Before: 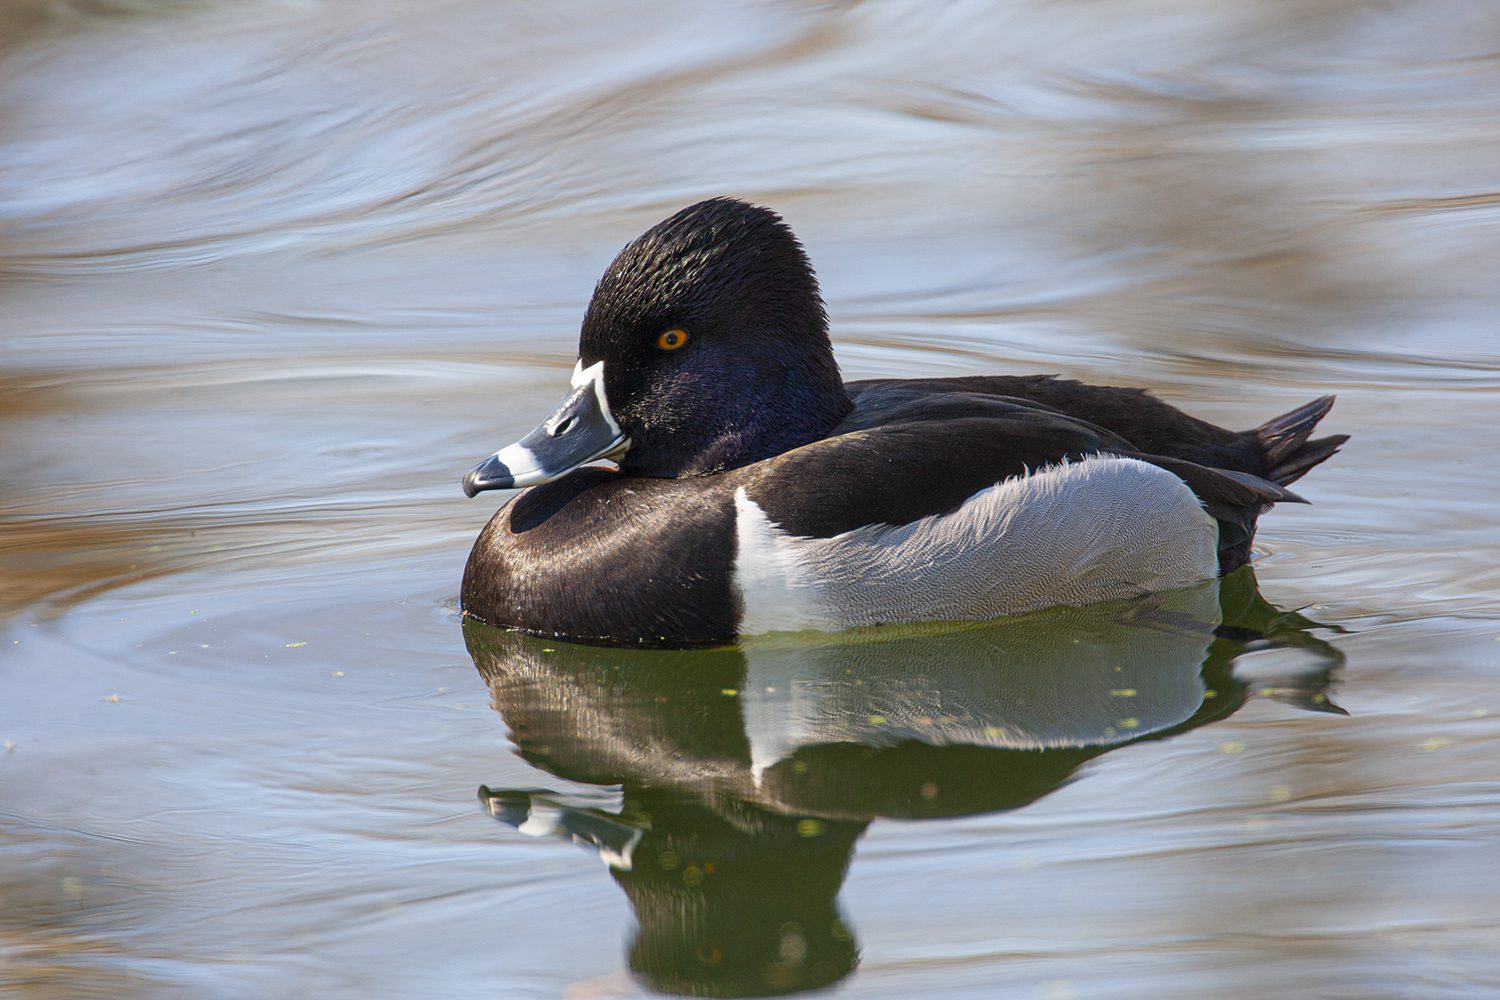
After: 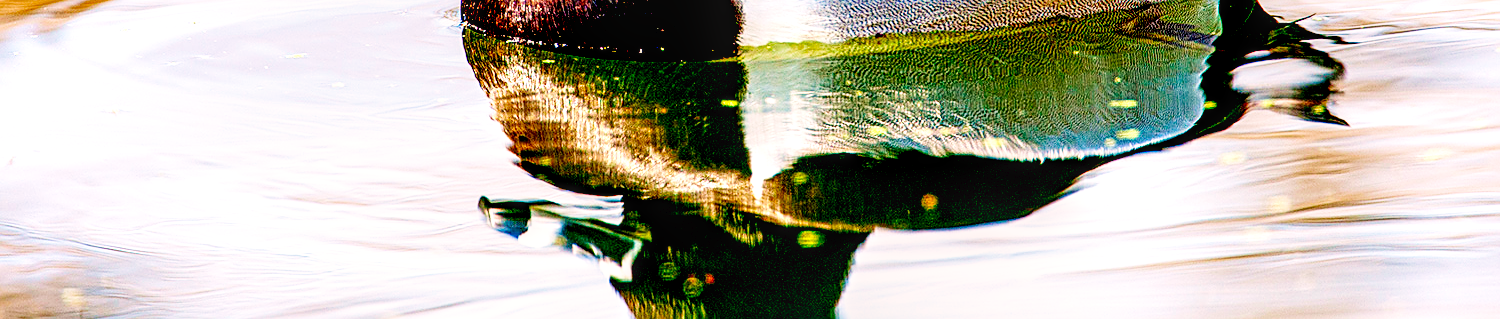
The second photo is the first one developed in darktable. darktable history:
velvia: strength 36.05%
tone equalizer: edges refinement/feathering 500, mask exposure compensation -1.57 EV, preserve details no
local contrast: highlights 60%, shadows 61%, detail 160%
sharpen: on, module defaults
base curve: curves: ch0 [(0, 0.003) (0.001, 0.002) (0.006, 0.004) (0.02, 0.022) (0.048, 0.086) (0.094, 0.234) (0.162, 0.431) (0.258, 0.629) (0.385, 0.8) (0.548, 0.918) (0.751, 0.988) (1, 1)], preserve colors none
color correction: highlights a* 3.51, highlights b* 2.07, saturation 1.24
crop and rotate: top 58.914%, bottom 9.147%
exposure: black level correction 0.039, exposure 0.5 EV, compensate highlight preservation false
